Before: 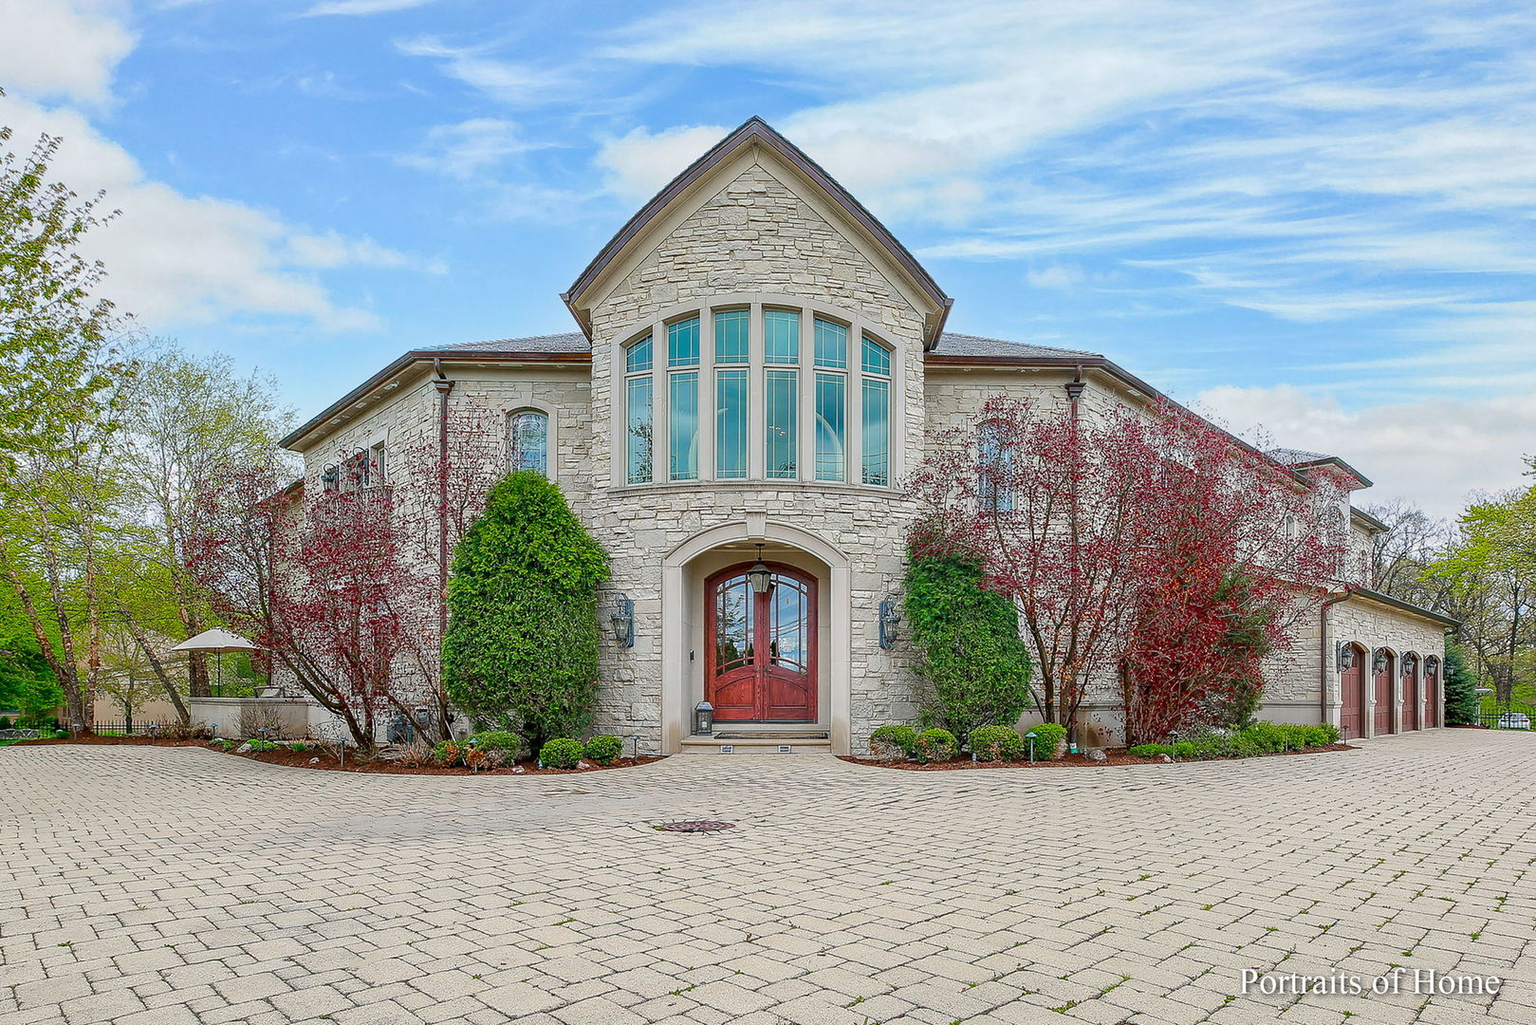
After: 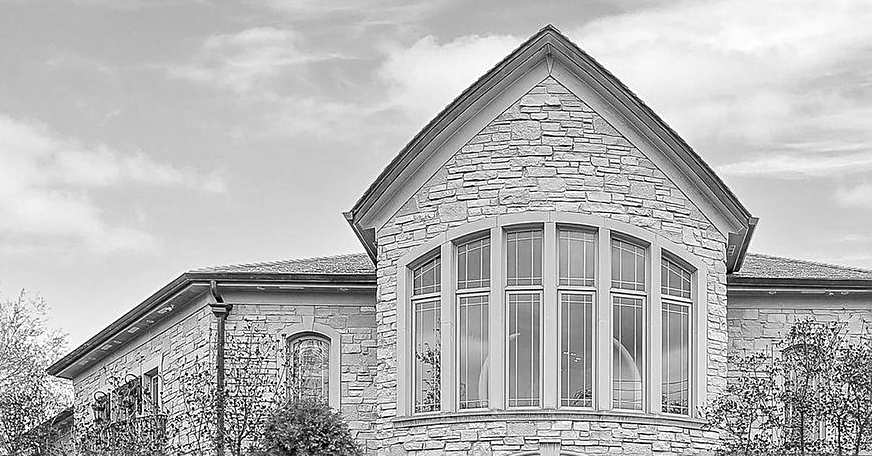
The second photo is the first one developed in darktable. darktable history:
crop: left 15.306%, top 9.065%, right 30.789%, bottom 48.638%
exposure: black level correction 0, exposure 0.5 EV, compensate exposure bias true, compensate highlight preservation false
monochrome: a -74.22, b 78.2
sharpen: on, module defaults
